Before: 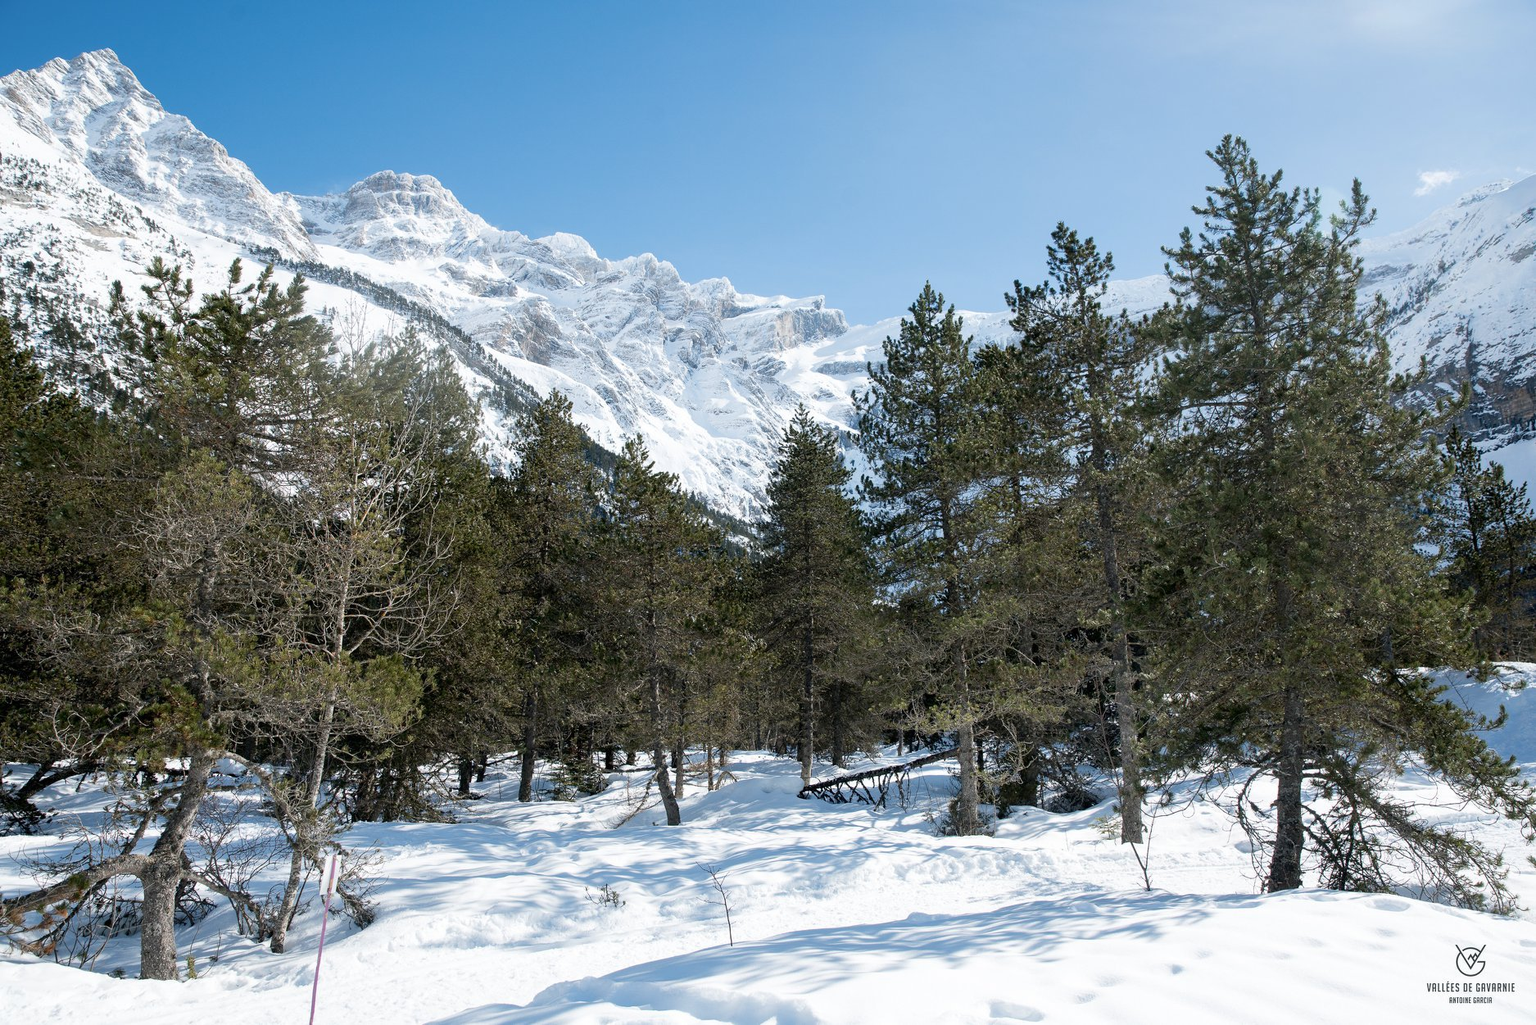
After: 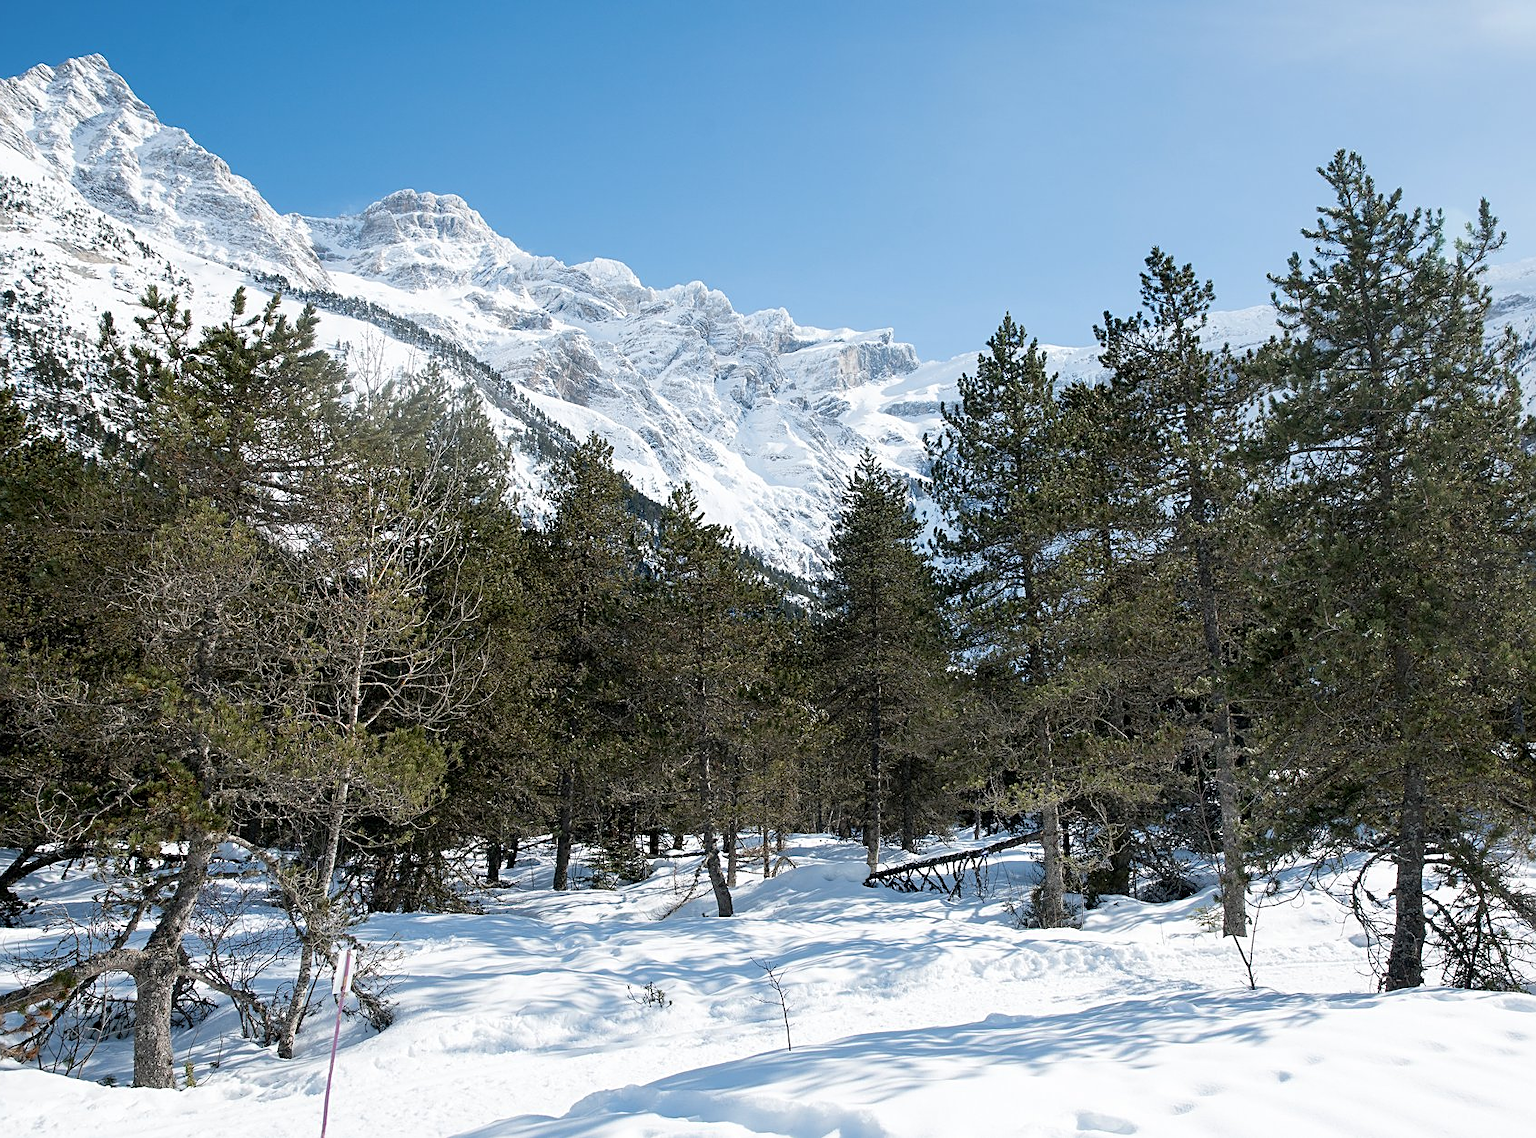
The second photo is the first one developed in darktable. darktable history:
sharpen: on, module defaults
crop and rotate: left 1.365%, right 8.598%
